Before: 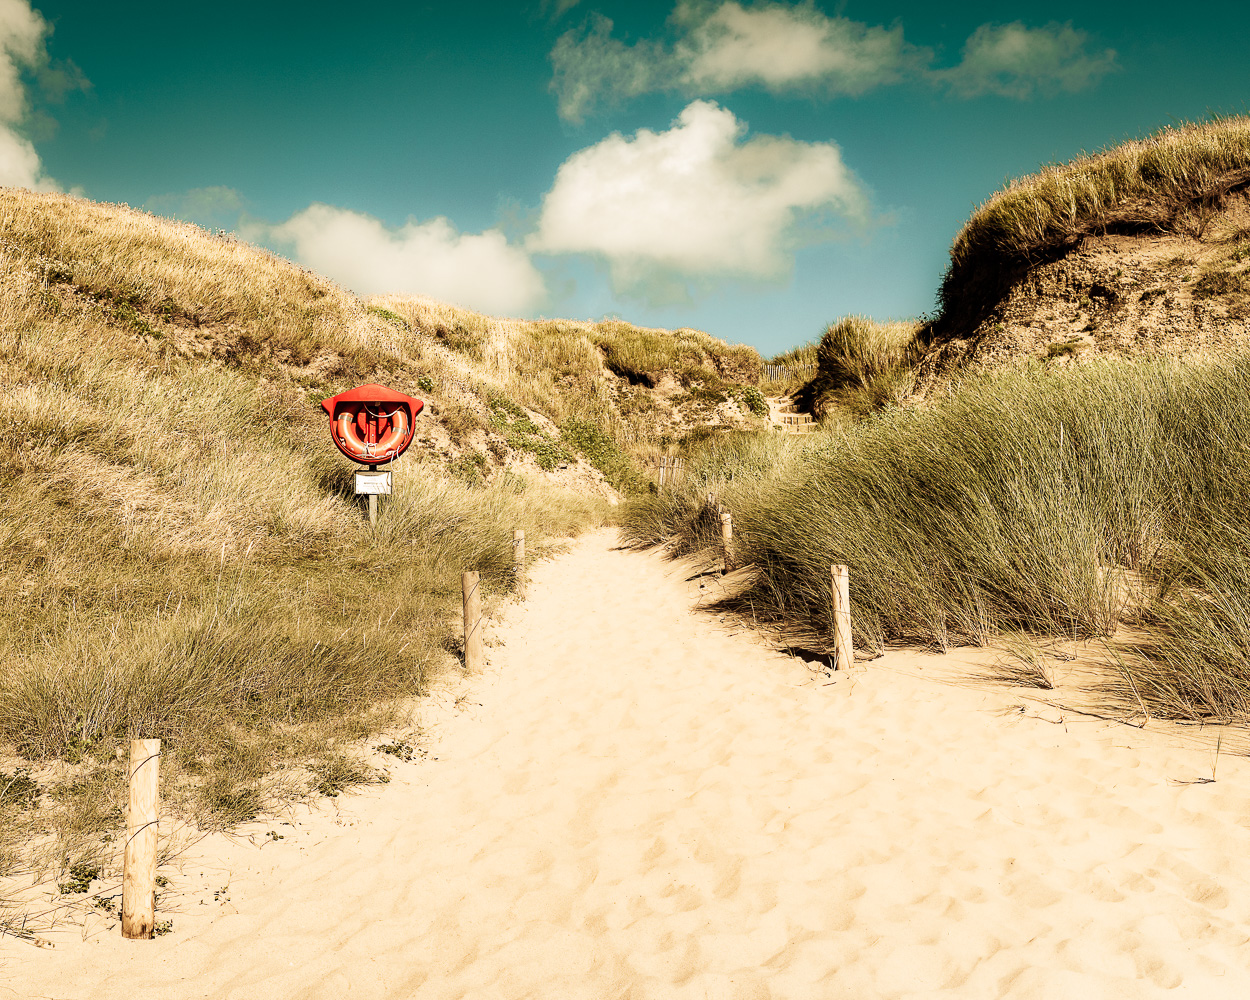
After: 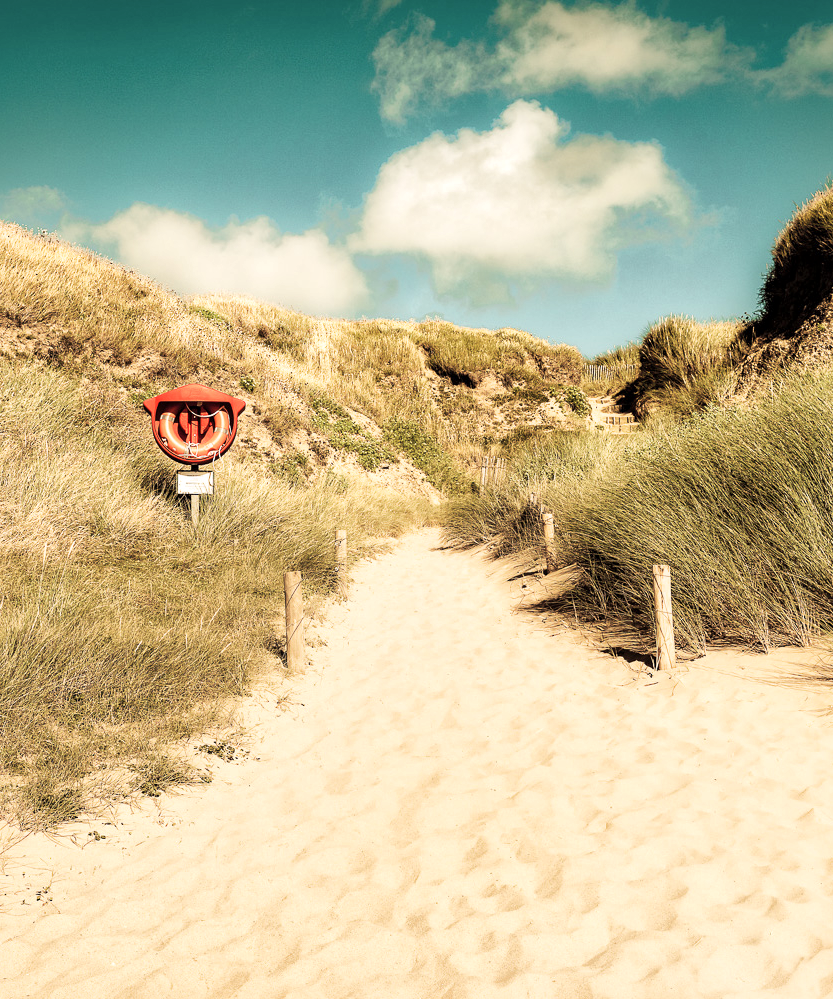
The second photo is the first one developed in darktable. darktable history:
crop and rotate: left 14.292%, right 19.041%
global tonemap: drago (1, 100), detail 1
